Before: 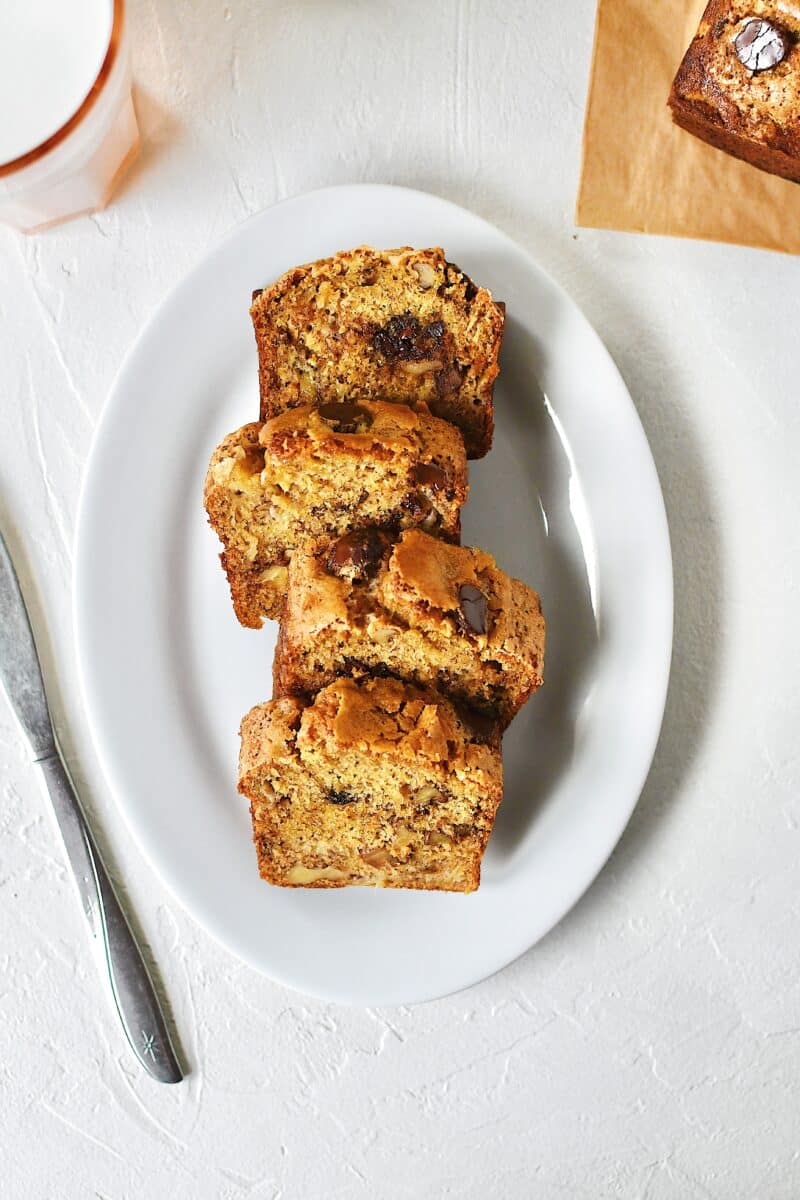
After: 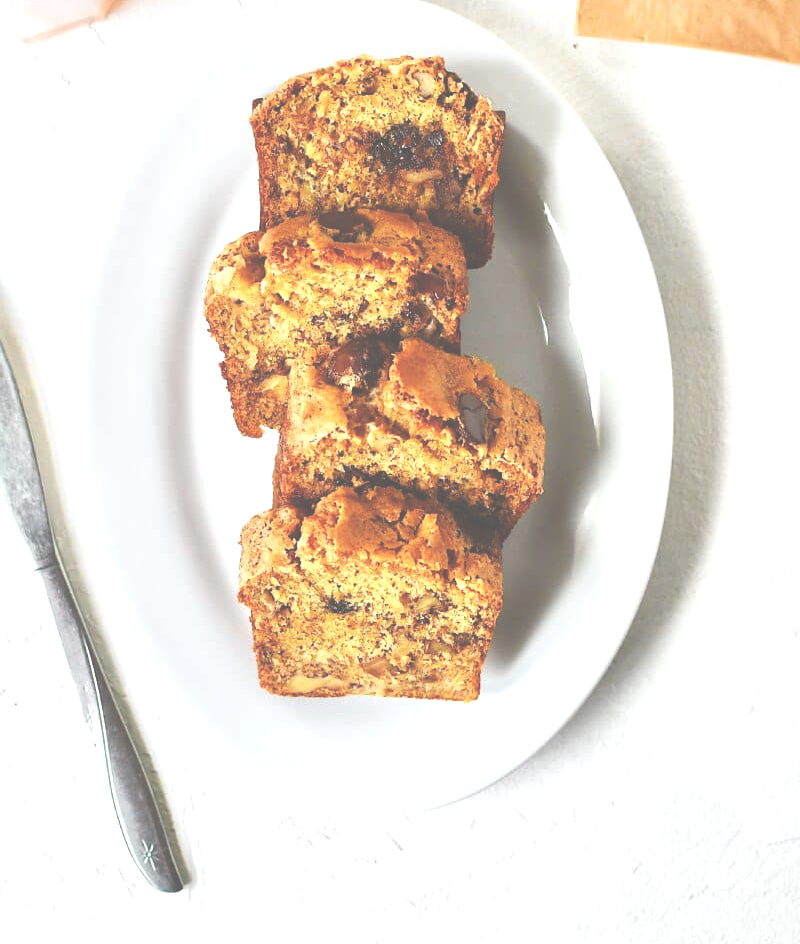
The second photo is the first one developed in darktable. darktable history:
exposure: black level correction -0.07, exposure 0.5 EV, compensate highlight preservation false
crop and rotate: top 15.925%, bottom 5.334%
